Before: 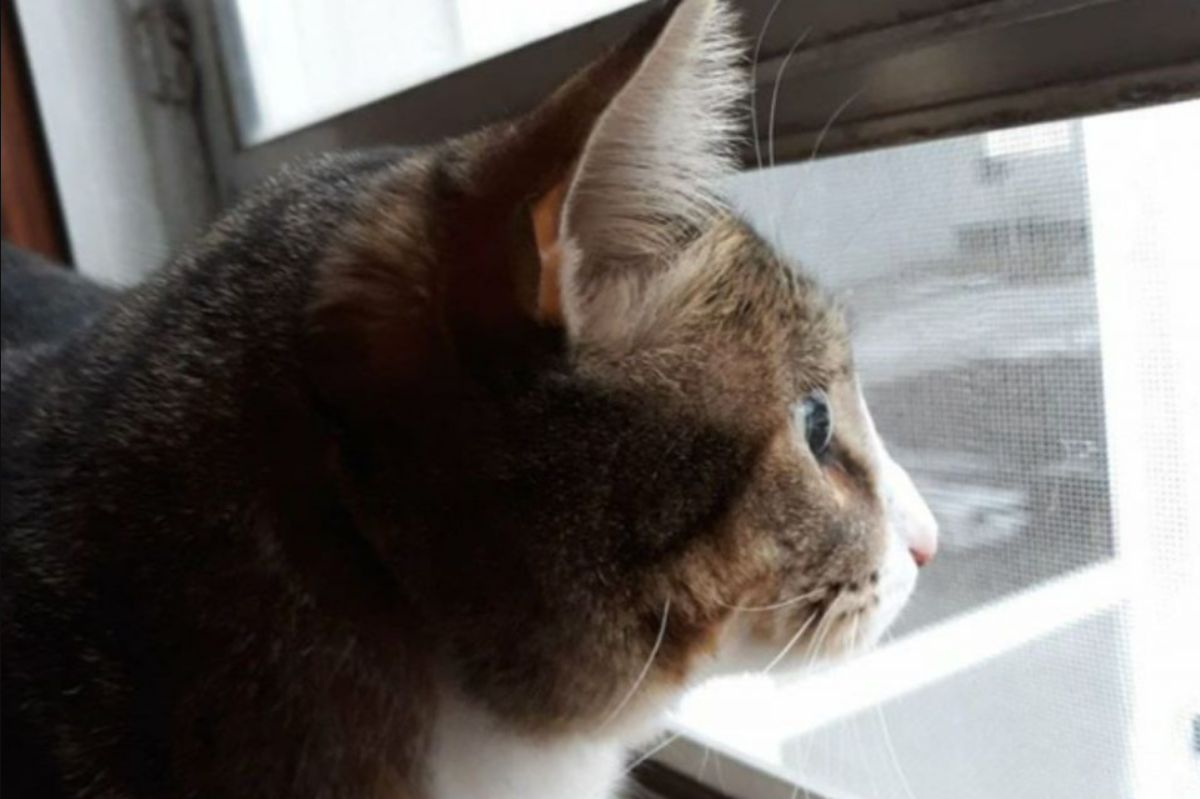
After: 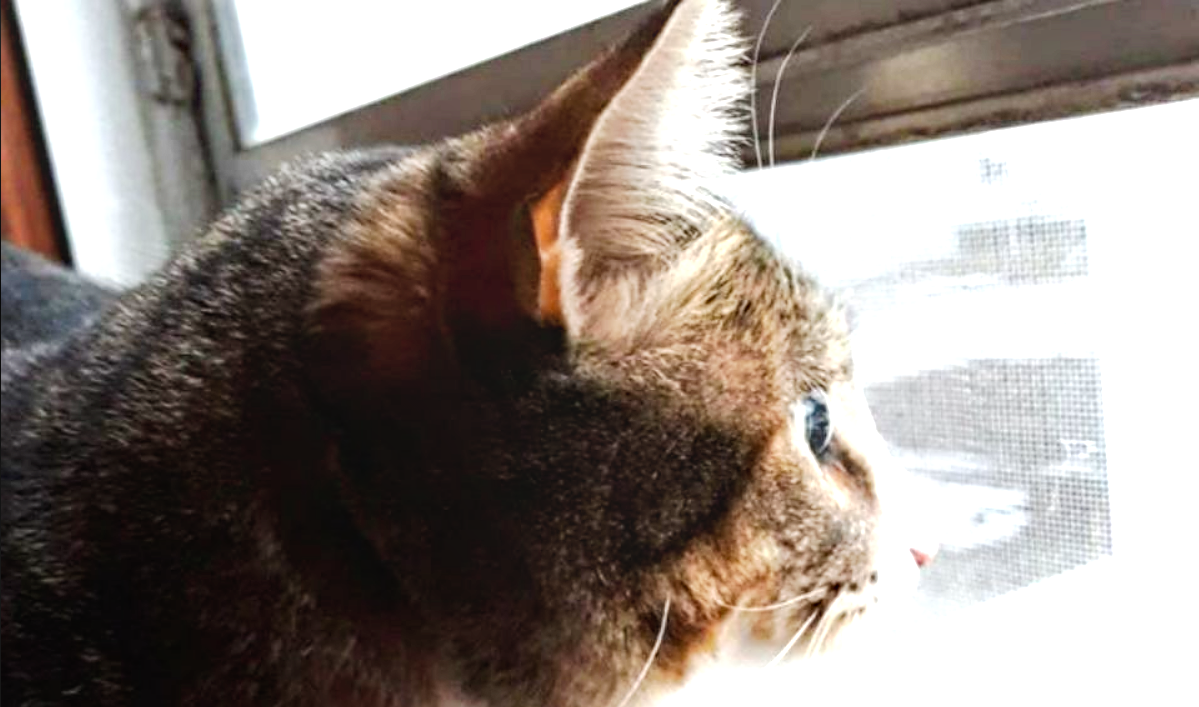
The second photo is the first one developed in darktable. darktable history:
sharpen: radius 0.983, amount 0.608
local contrast: on, module defaults
color correction: highlights a* 0.045, highlights b* -0.249
haze removal: compatibility mode true, adaptive false
tone curve: curves: ch0 [(0, 0.018) (0.061, 0.041) (0.205, 0.191) (0.289, 0.292) (0.39, 0.424) (0.493, 0.551) (0.666, 0.743) (0.795, 0.841) (1, 0.998)]; ch1 [(0, 0) (0.385, 0.343) (0.439, 0.415) (0.494, 0.498) (0.501, 0.501) (0.51, 0.496) (0.548, 0.554) (0.586, 0.61) (0.684, 0.658) (0.783, 0.804) (1, 1)]; ch2 [(0, 0) (0.304, 0.31) (0.403, 0.399) (0.441, 0.428) (0.47, 0.469) (0.498, 0.496) (0.524, 0.538) (0.566, 0.588) (0.648, 0.665) (0.697, 0.699) (1, 1)], preserve colors none
crop and rotate: top 0%, bottom 11.425%
tone equalizer: edges refinement/feathering 500, mask exposure compensation -1.57 EV, preserve details no
exposure: black level correction 0, exposure 1.365 EV, compensate exposure bias true, compensate highlight preservation false
